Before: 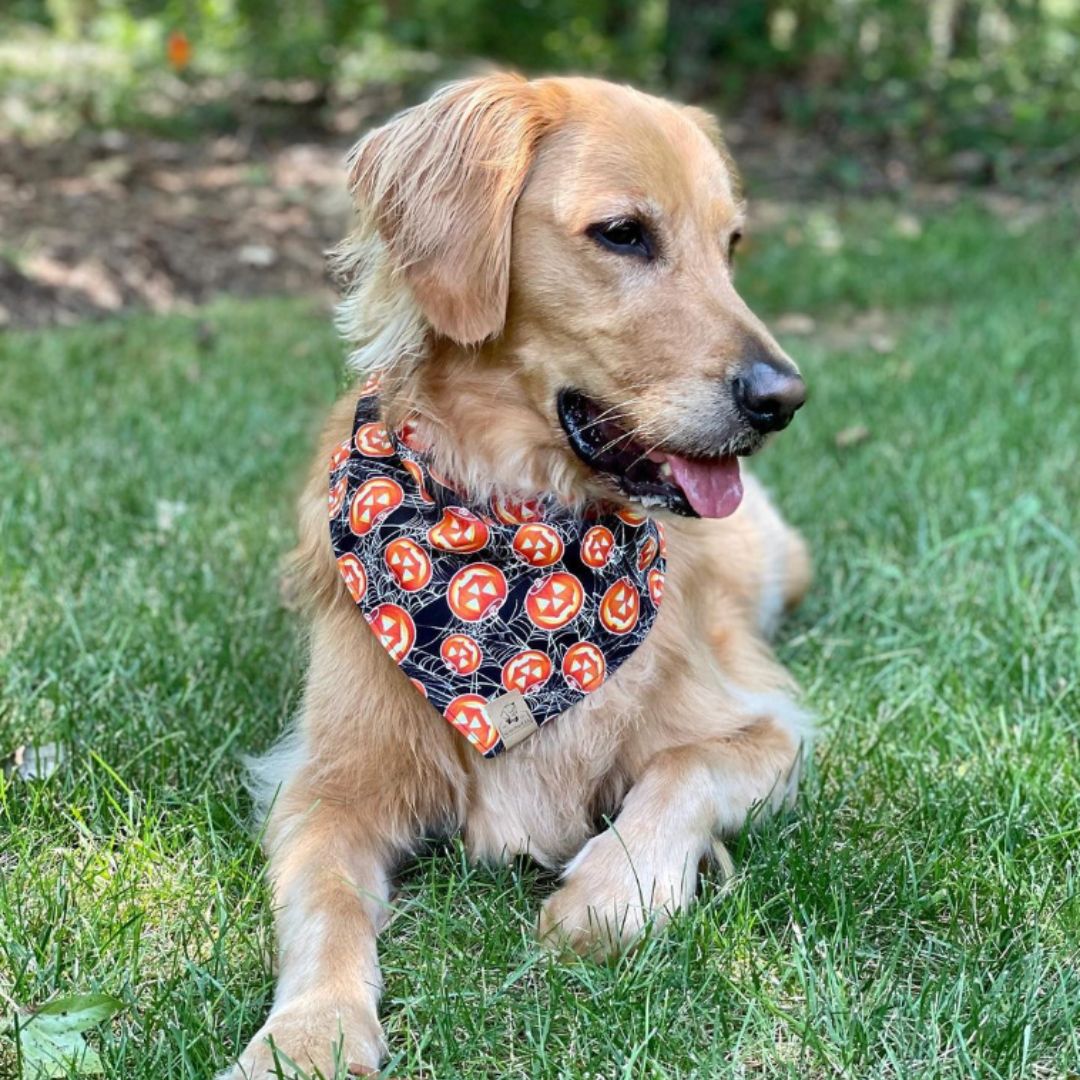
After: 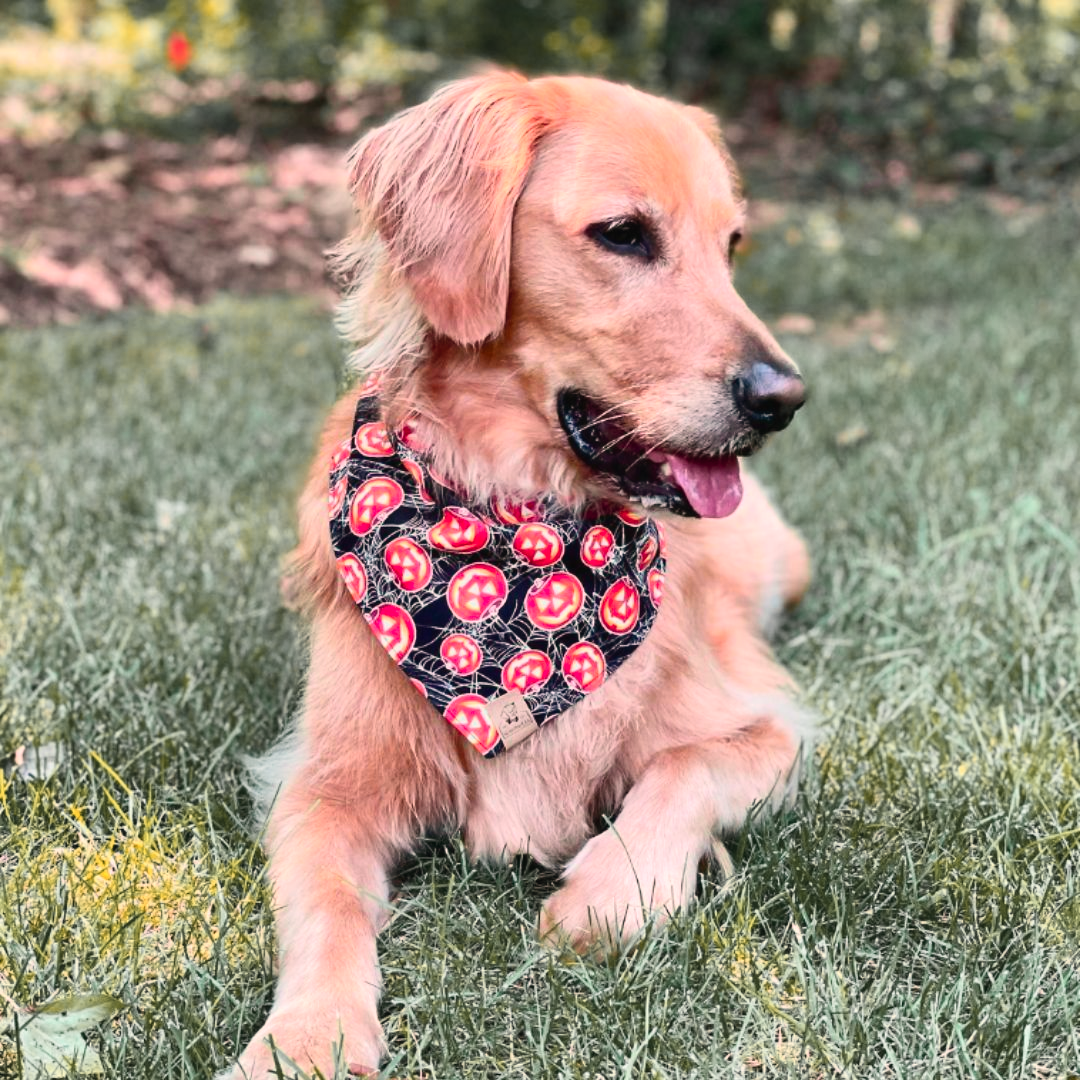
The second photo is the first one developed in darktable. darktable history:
color zones: curves: ch1 [(0.263, 0.53) (0.376, 0.287) (0.487, 0.512) (0.748, 0.547) (1, 0.513)]; ch2 [(0.262, 0.45) (0.751, 0.477)], mix 31.98%
tone curve: curves: ch0 [(0, 0.023) (0.217, 0.19) (0.754, 0.801) (1, 0.977)]; ch1 [(0, 0) (0.392, 0.398) (0.5, 0.5) (0.521, 0.528) (0.56, 0.577) (1, 1)]; ch2 [(0, 0) (0.5, 0.5) (0.579, 0.561) (0.65, 0.657) (1, 1)], color space Lab, independent channels, preserve colors none
white balance: red 1.127, blue 0.943
